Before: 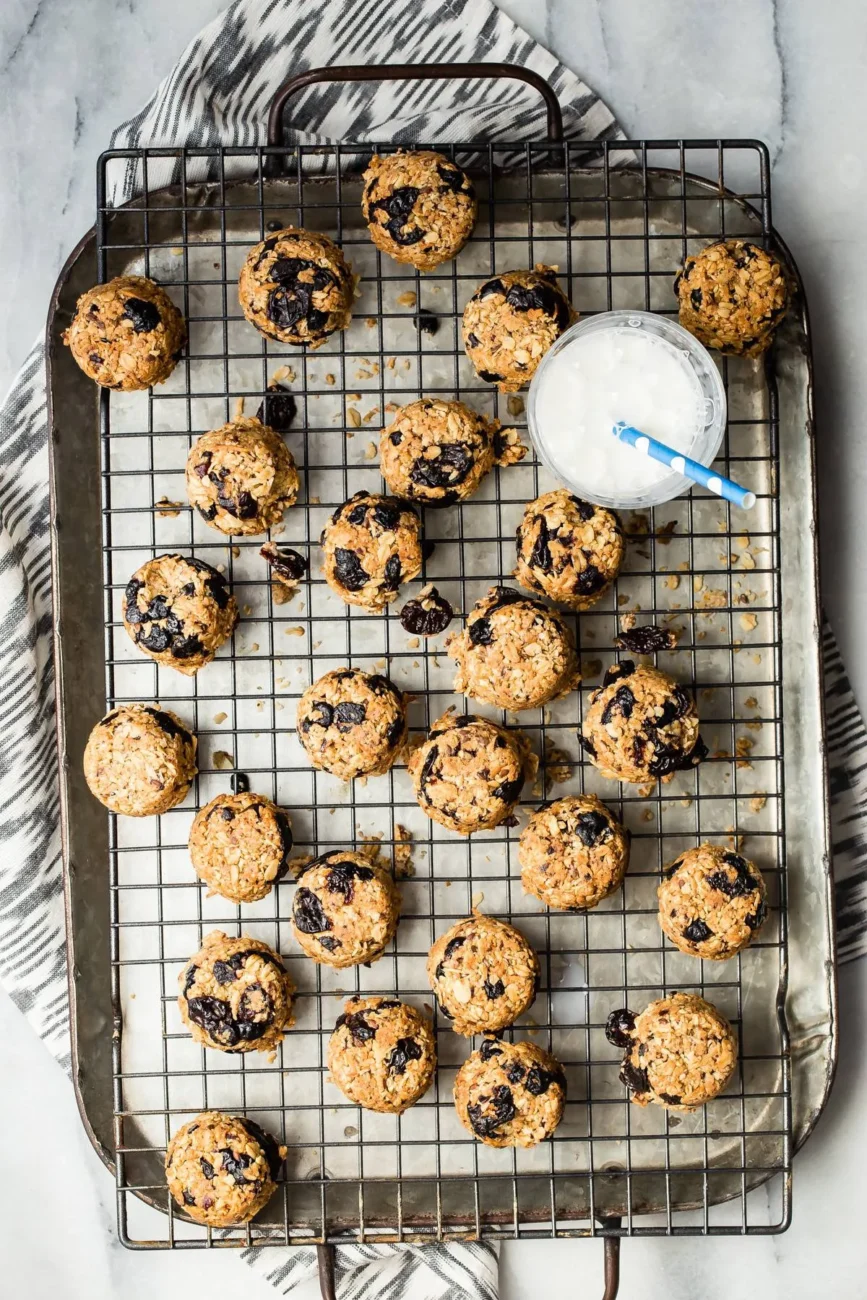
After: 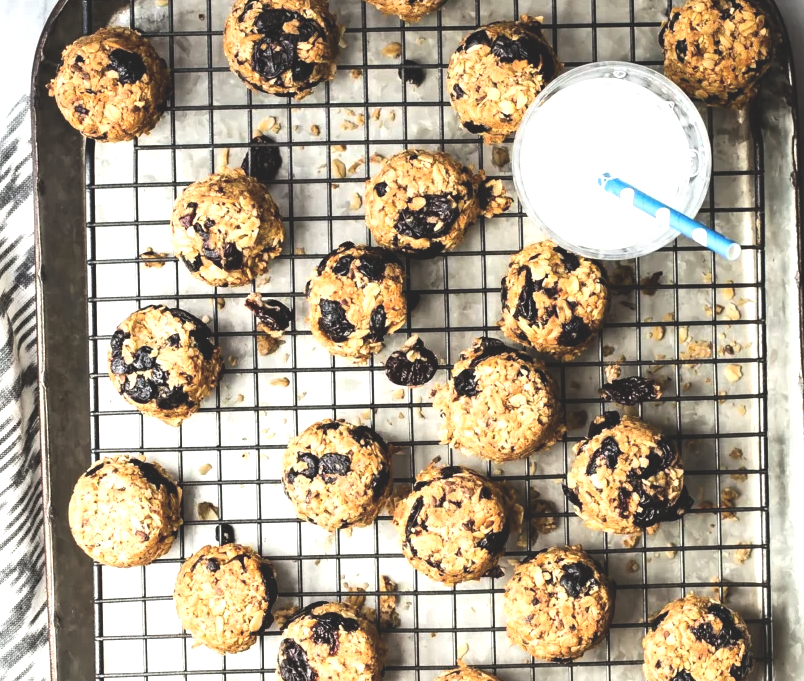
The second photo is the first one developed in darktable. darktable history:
exposure: black level correction -0.028, compensate highlight preservation false
crop: left 1.744%, top 19.225%, right 5.069%, bottom 28.357%
tone equalizer: -8 EV -0.75 EV, -7 EV -0.7 EV, -6 EV -0.6 EV, -5 EV -0.4 EV, -3 EV 0.4 EV, -2 EV 0.6 EV, -1 EV 0.7 EV, +0 EV 0.75 EV, edges refinement/feathering 500, mask exposure compensation -1.57 EV, preserve details no
